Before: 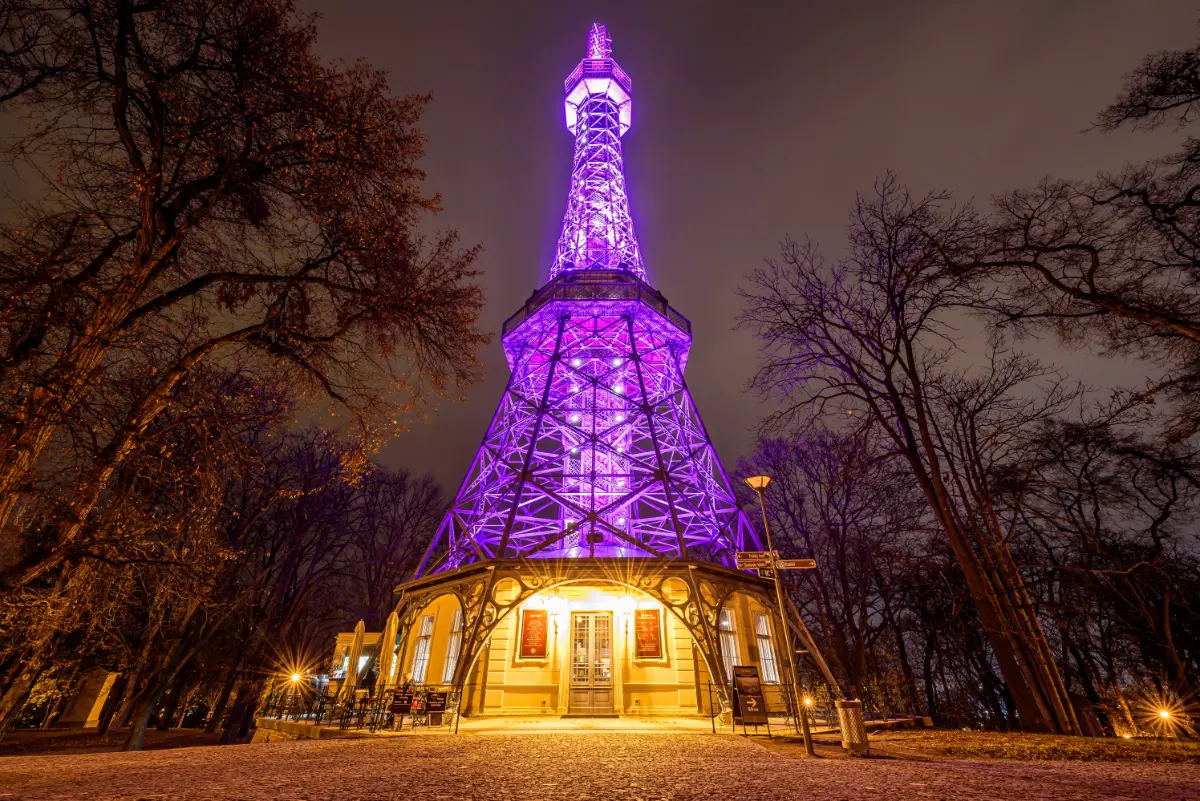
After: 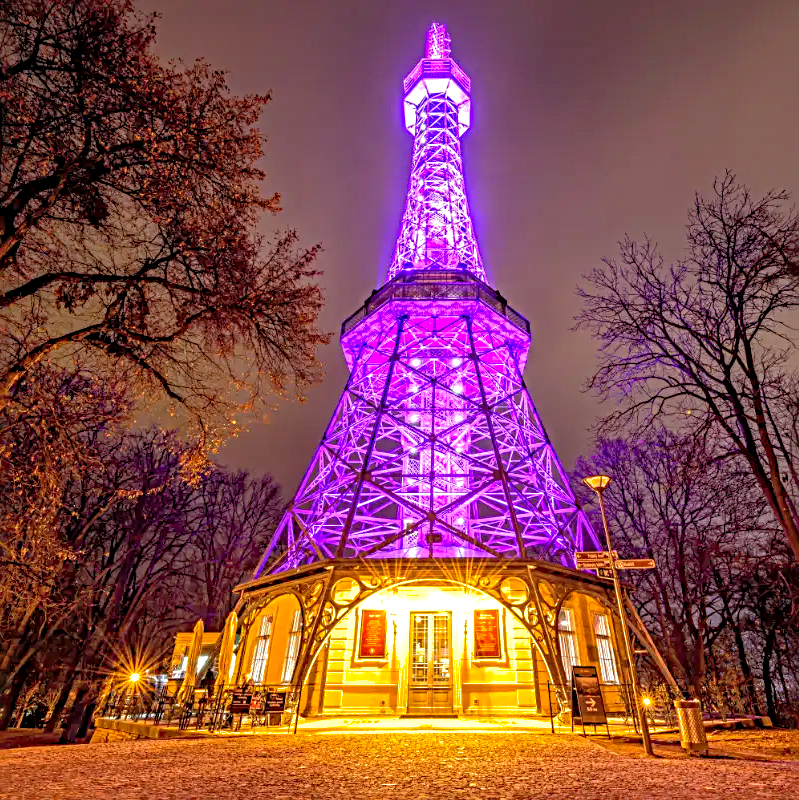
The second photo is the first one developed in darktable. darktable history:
crop and rotate: left 13.437%, right 19.948%
exposure: black level correction 0.001, exposure 0.499 EV, compensate highlight preservation false
local contrast: on, module defaults
sharpen: radius 3.976
haze removal: adaptive false
shadows and highlights: on, module defaults
contrast brightness saturation: brightness 0.09, saturation 0.191
